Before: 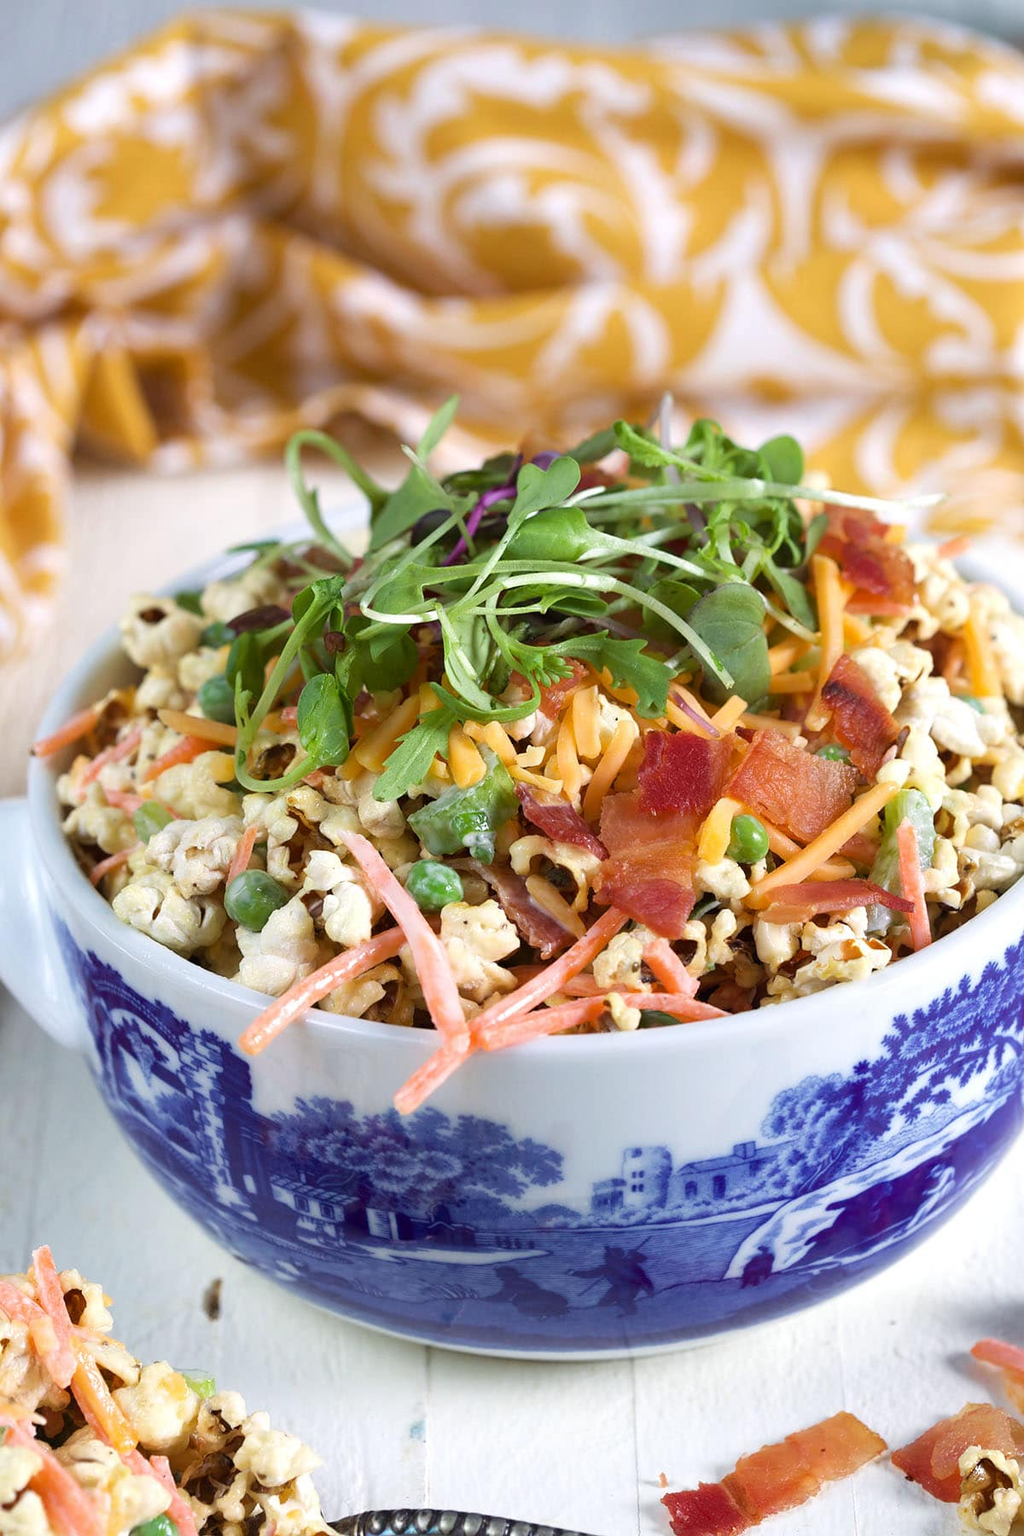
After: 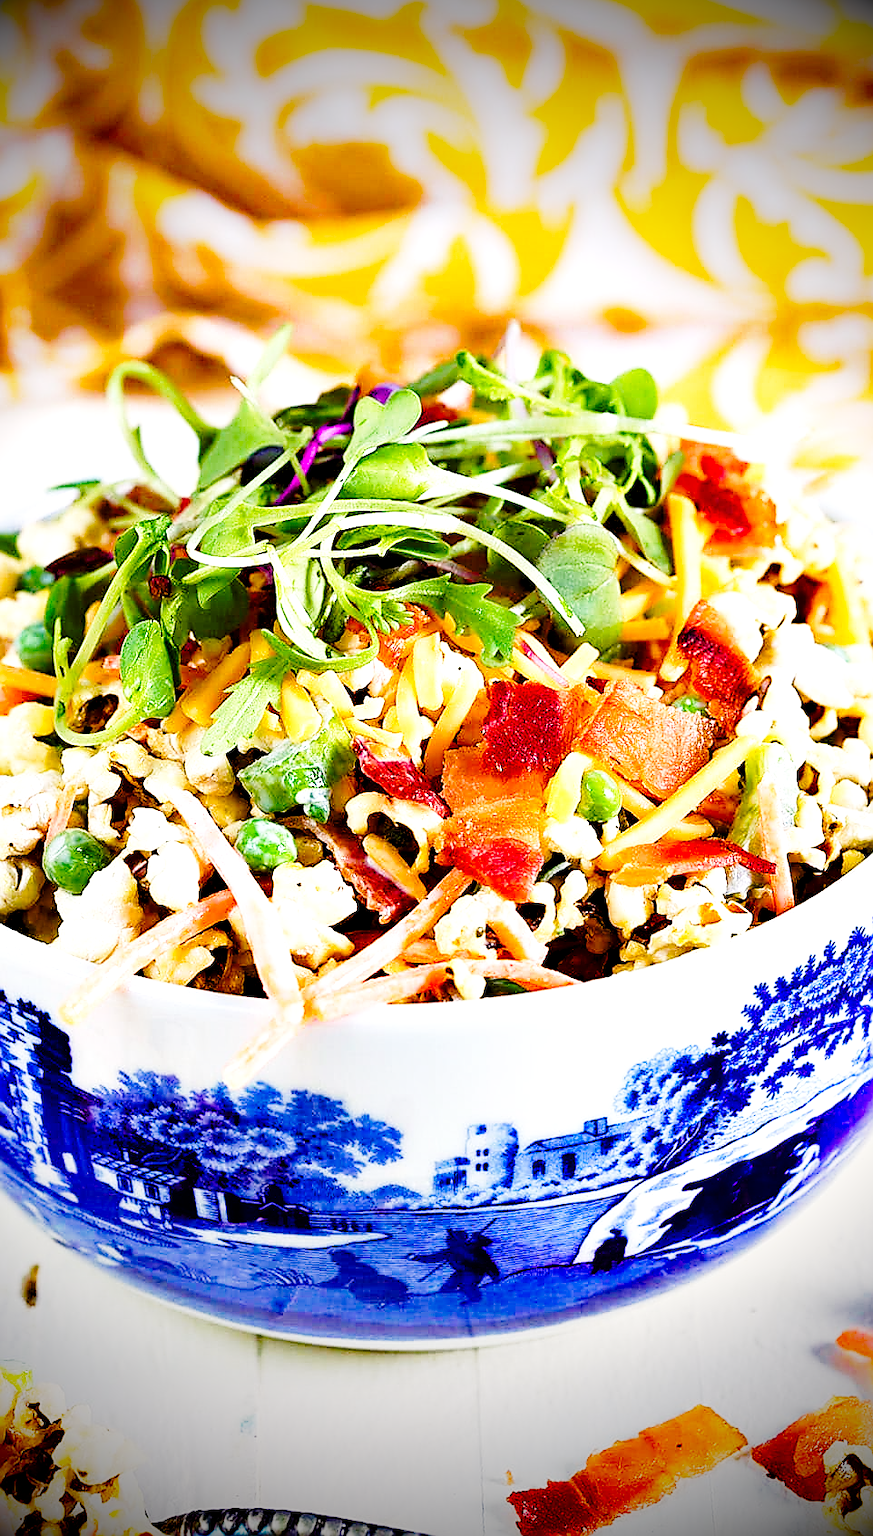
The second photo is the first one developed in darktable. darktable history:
crop and rotate: left 18.051%, top 5.943%, right 1.682%
sharpen: radius 1.417, amount 1.247, threshold 0.787
exposure: exposure 0.655 EV, compensate highlight preservation false
vignetting: fall-off start 66.96%, brightness -0.998, saturation 0.495, width/height ratio 1.009
base curve: curves: ch0 [(0, 0) (0.028, 0.03) (0.121, 0.232) (0.46, 0.748) (0.859, 0.968) (1, 1)], preserve colors none
contrast equalizer: y [[0.6 ×6], [0.55 ×6], [0 ×6], [0 ×6], [0 ×6]]
color balance rgb: highlights gain › chroma 1.584%, highlights gain › hue 55.13°, linear chroma grading › global chroma 15.316%, perceptual saturation grading › global saturation 20%, perceptual saturation grading › highlights -24.755%, perceptual saturation grading › shadows 49.766%, contrast -10.514%
